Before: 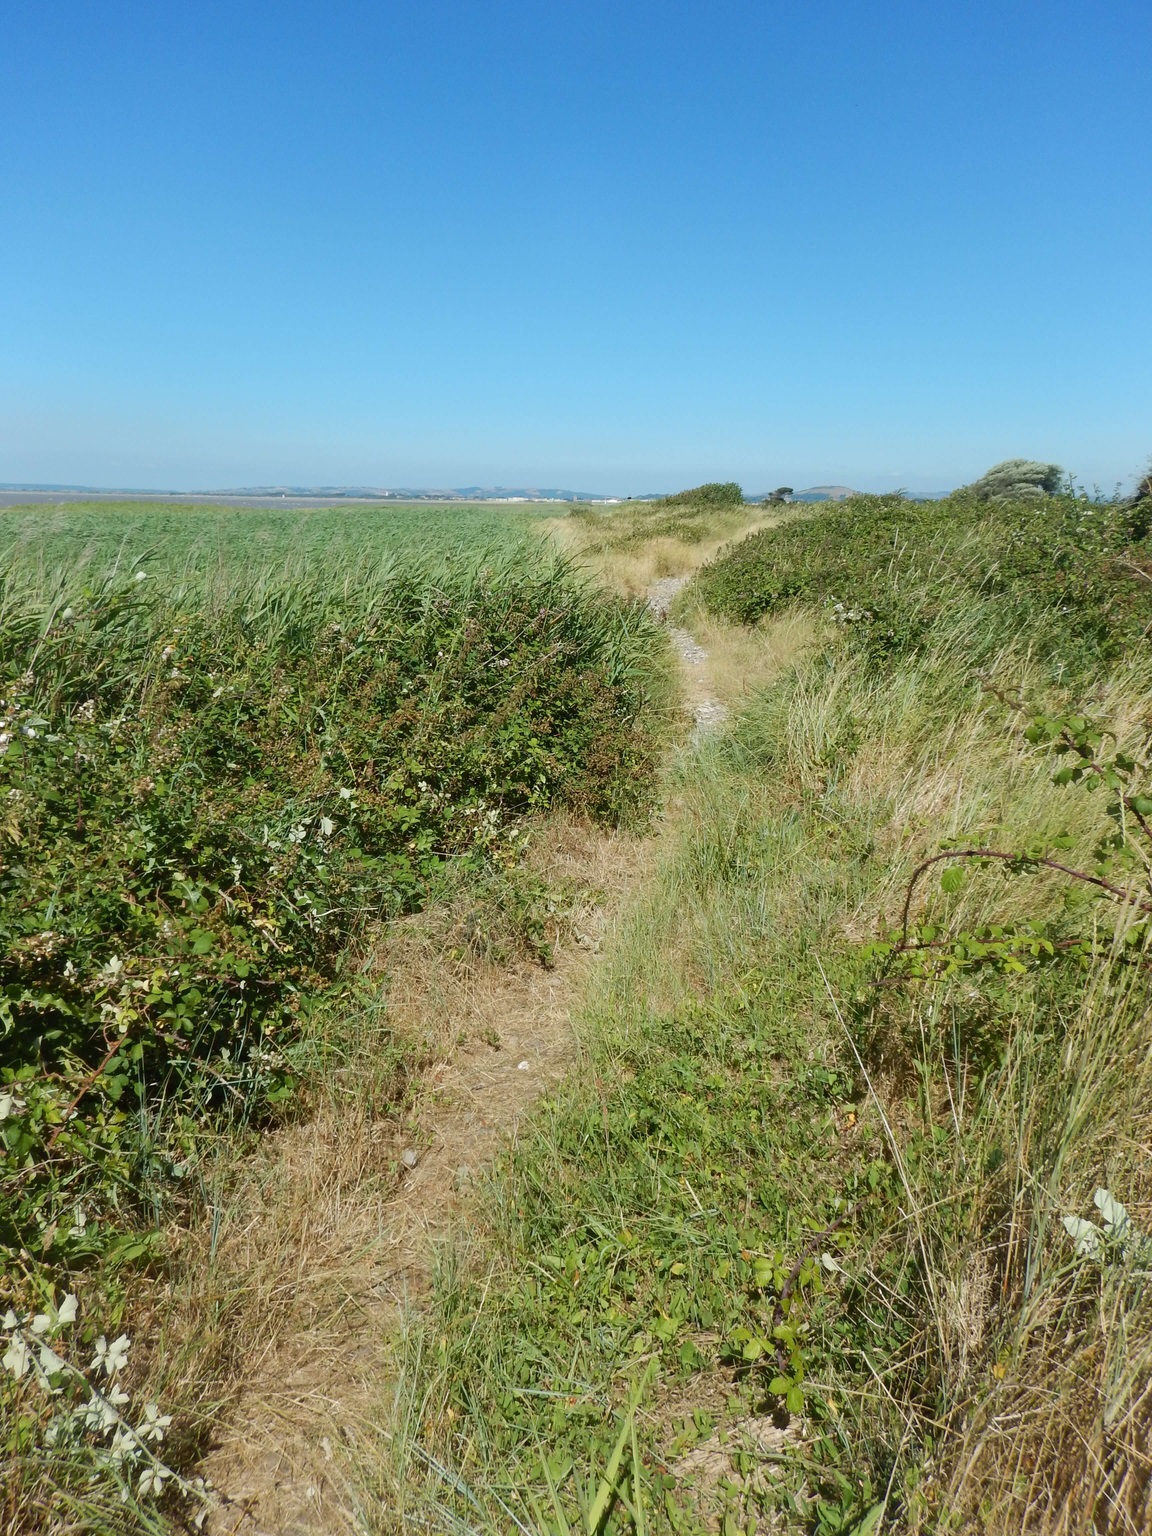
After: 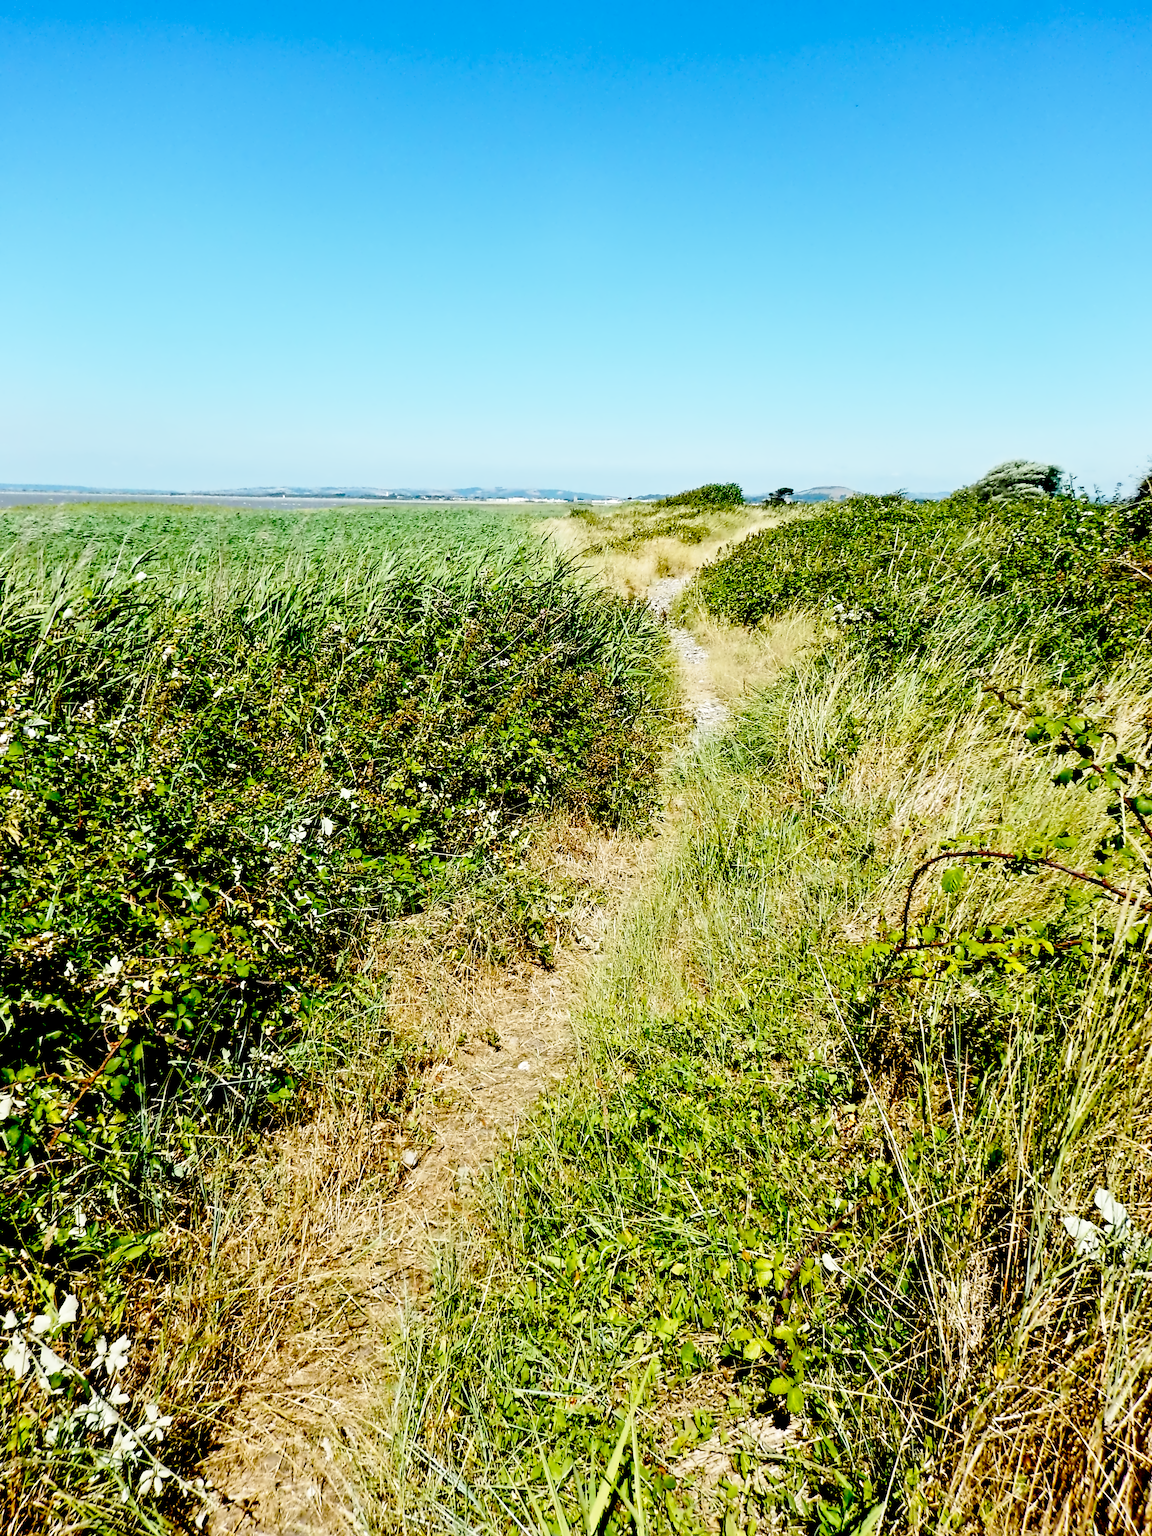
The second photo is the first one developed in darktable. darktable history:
base curve: curves: ch0 [(0, 0) (0.028, 0.03) (0.121, 0.232) (0.46, 0.748) (0.859, 0.968) (1, 1)], preserve colors none
exposure: black level correction 0.056, exposure -0.039 EV, compensate highlight preservation false
contrast equalizer: octaves 7, y [[0.5, 0.542, 0.583, 0.625, 0.667, 0.708], [0.5 ×6], [0.5 ×6], [0, 0.033, 0.067, 0.1, 0.133, 0.167], [0, 0.05, 0.1, 0.15, 0.2, 0.25]]
